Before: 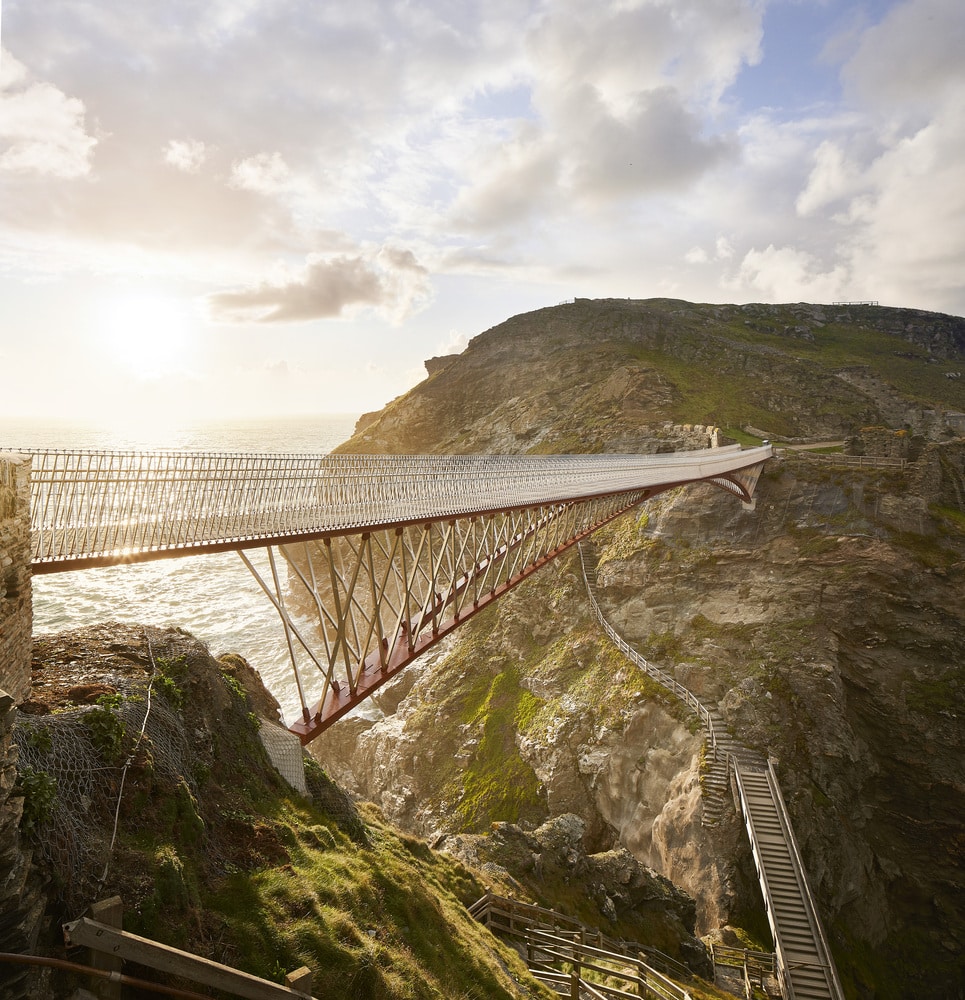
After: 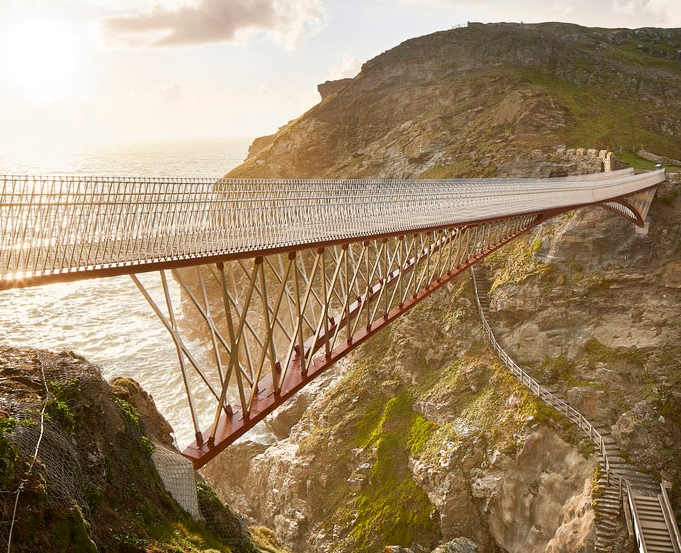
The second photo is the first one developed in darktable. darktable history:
tone equalizer: on, module defaults
crop: left 11.123%, top 27.61%, right 18.3%, bottom 17.034%
